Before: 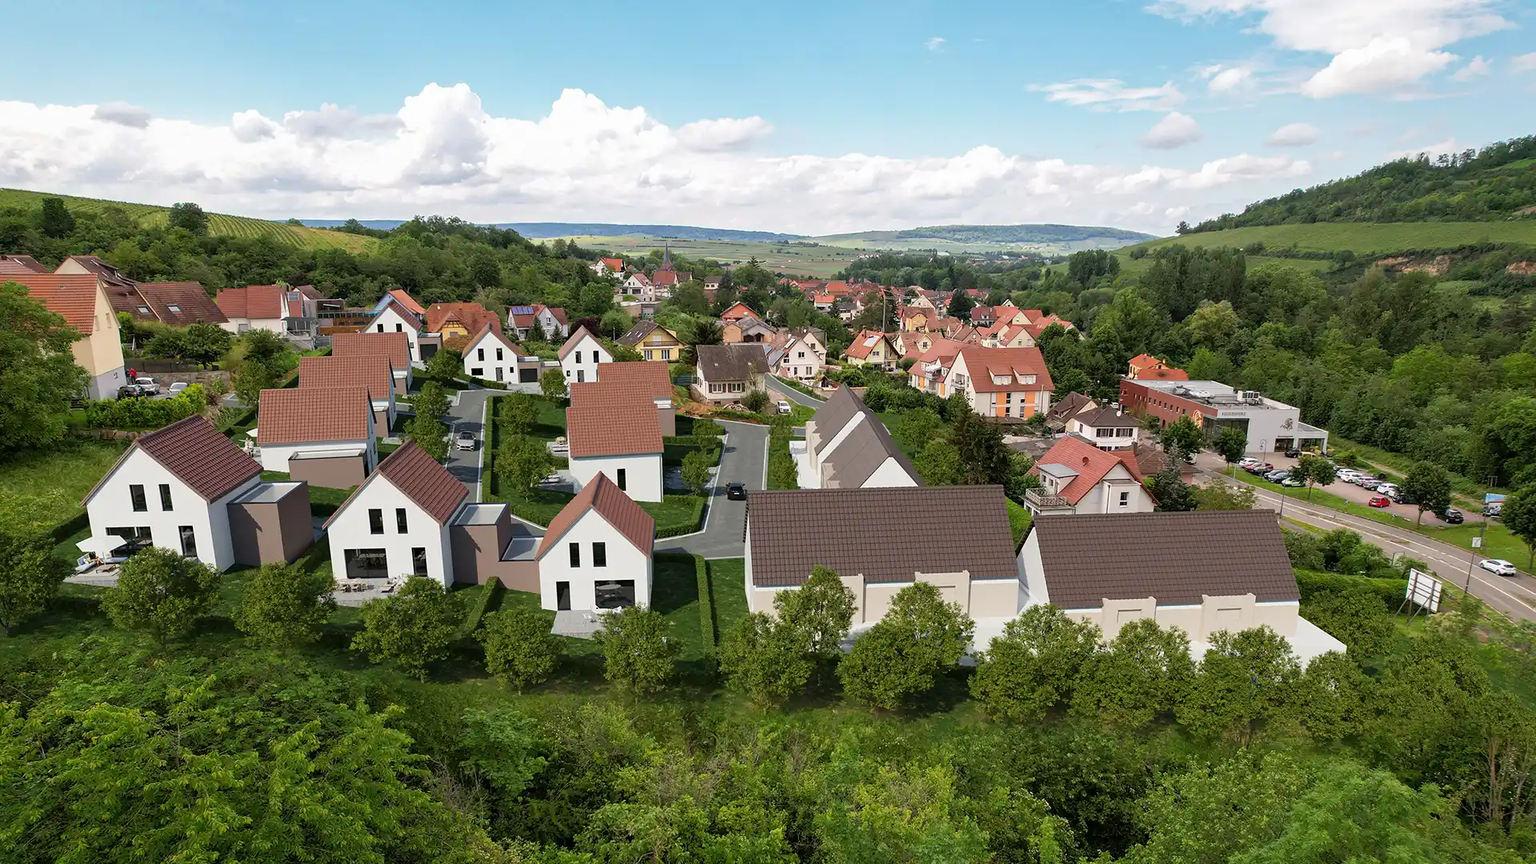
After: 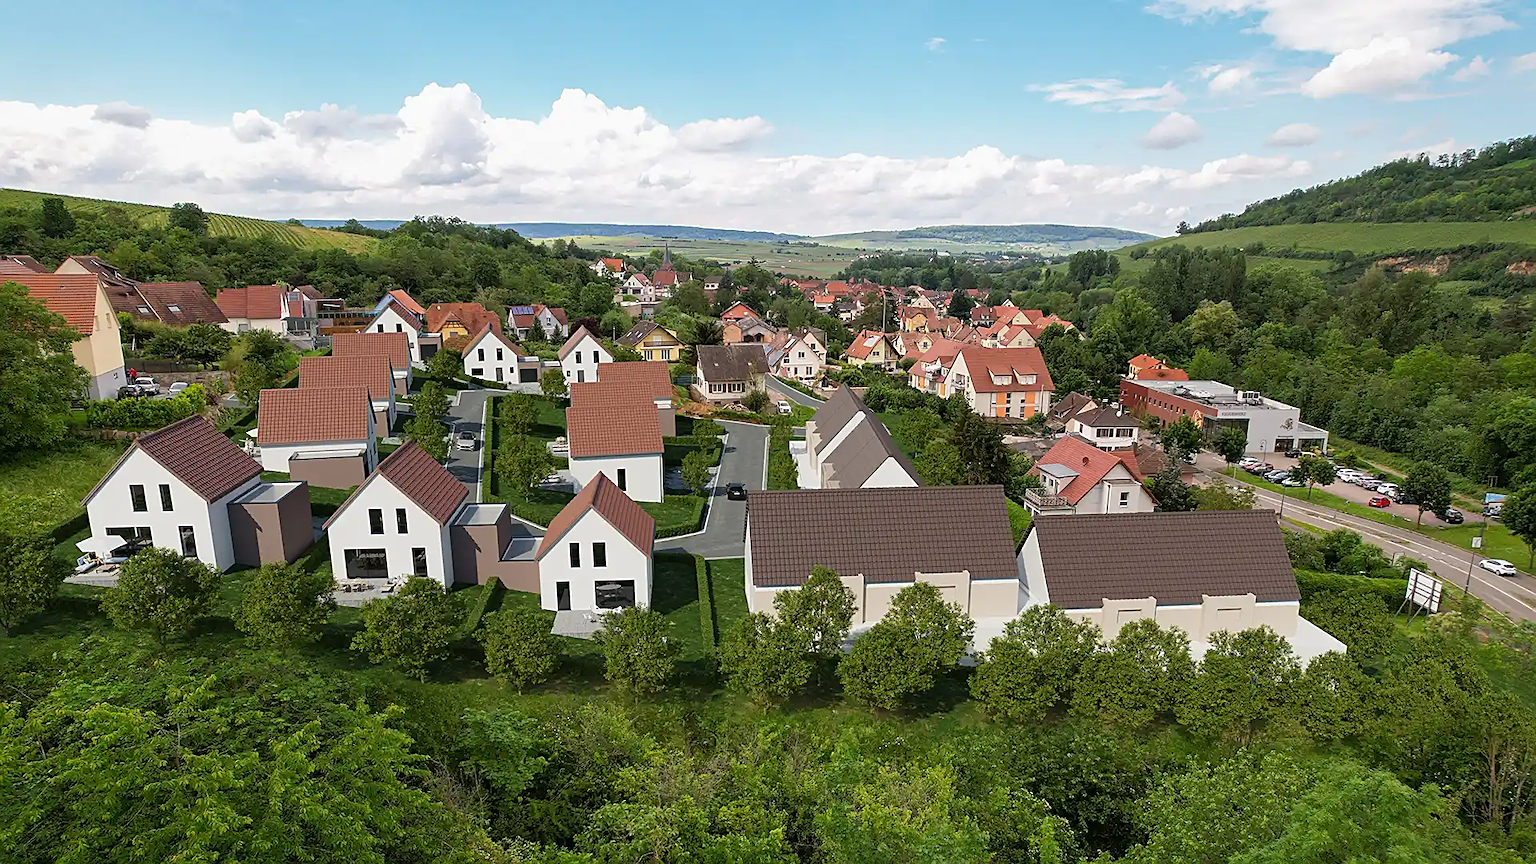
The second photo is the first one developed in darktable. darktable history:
sharpen: on, module defaults
contrast brightness saturation: contrast -0.02, brightness -0.007, saturation 0.036
